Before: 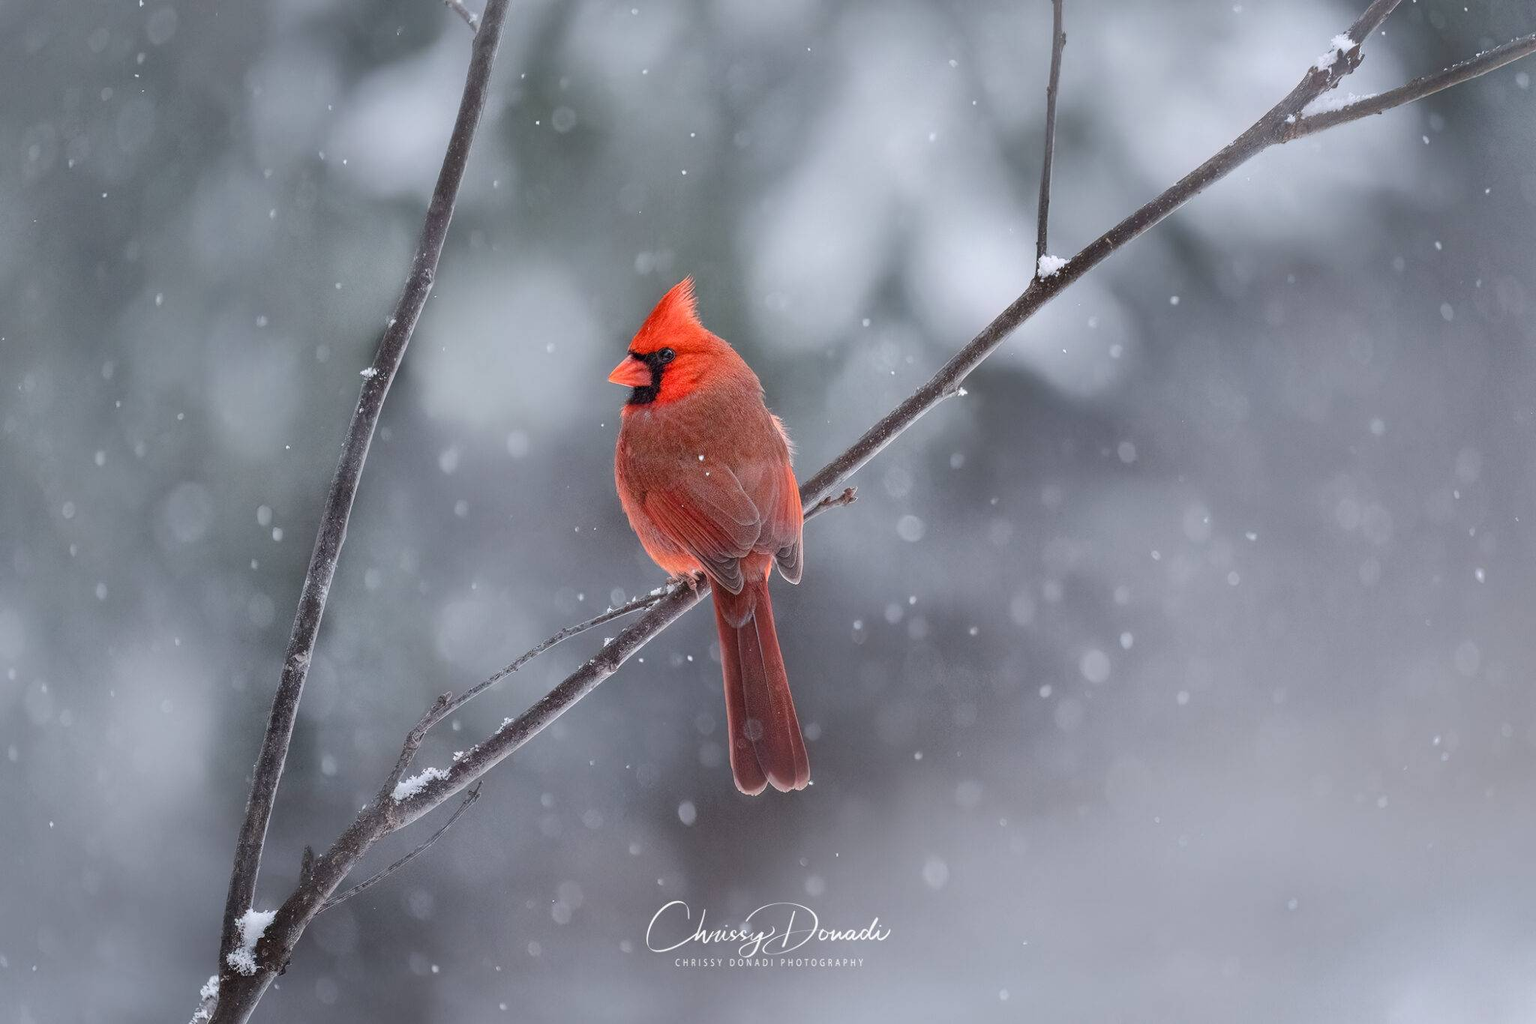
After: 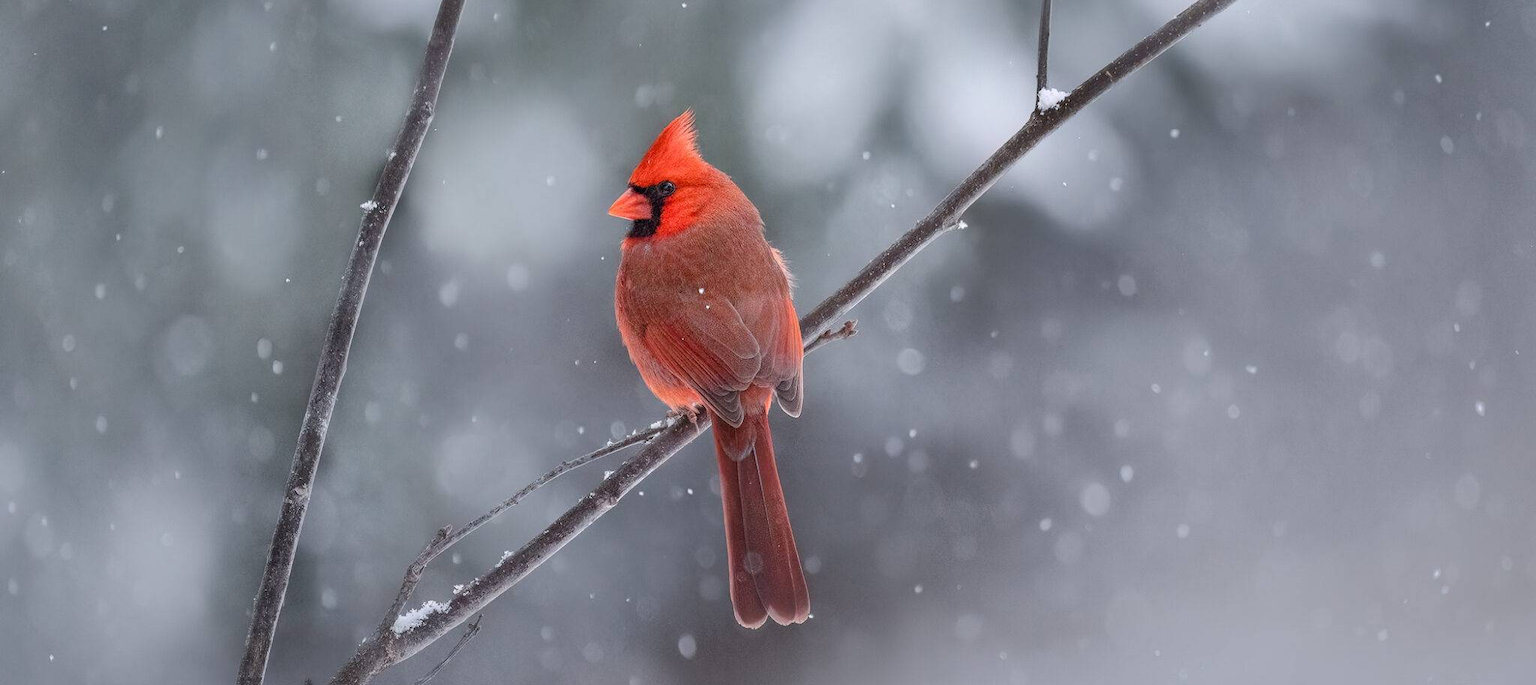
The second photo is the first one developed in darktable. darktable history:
crop: top 16.335%, bottom 16.722%
